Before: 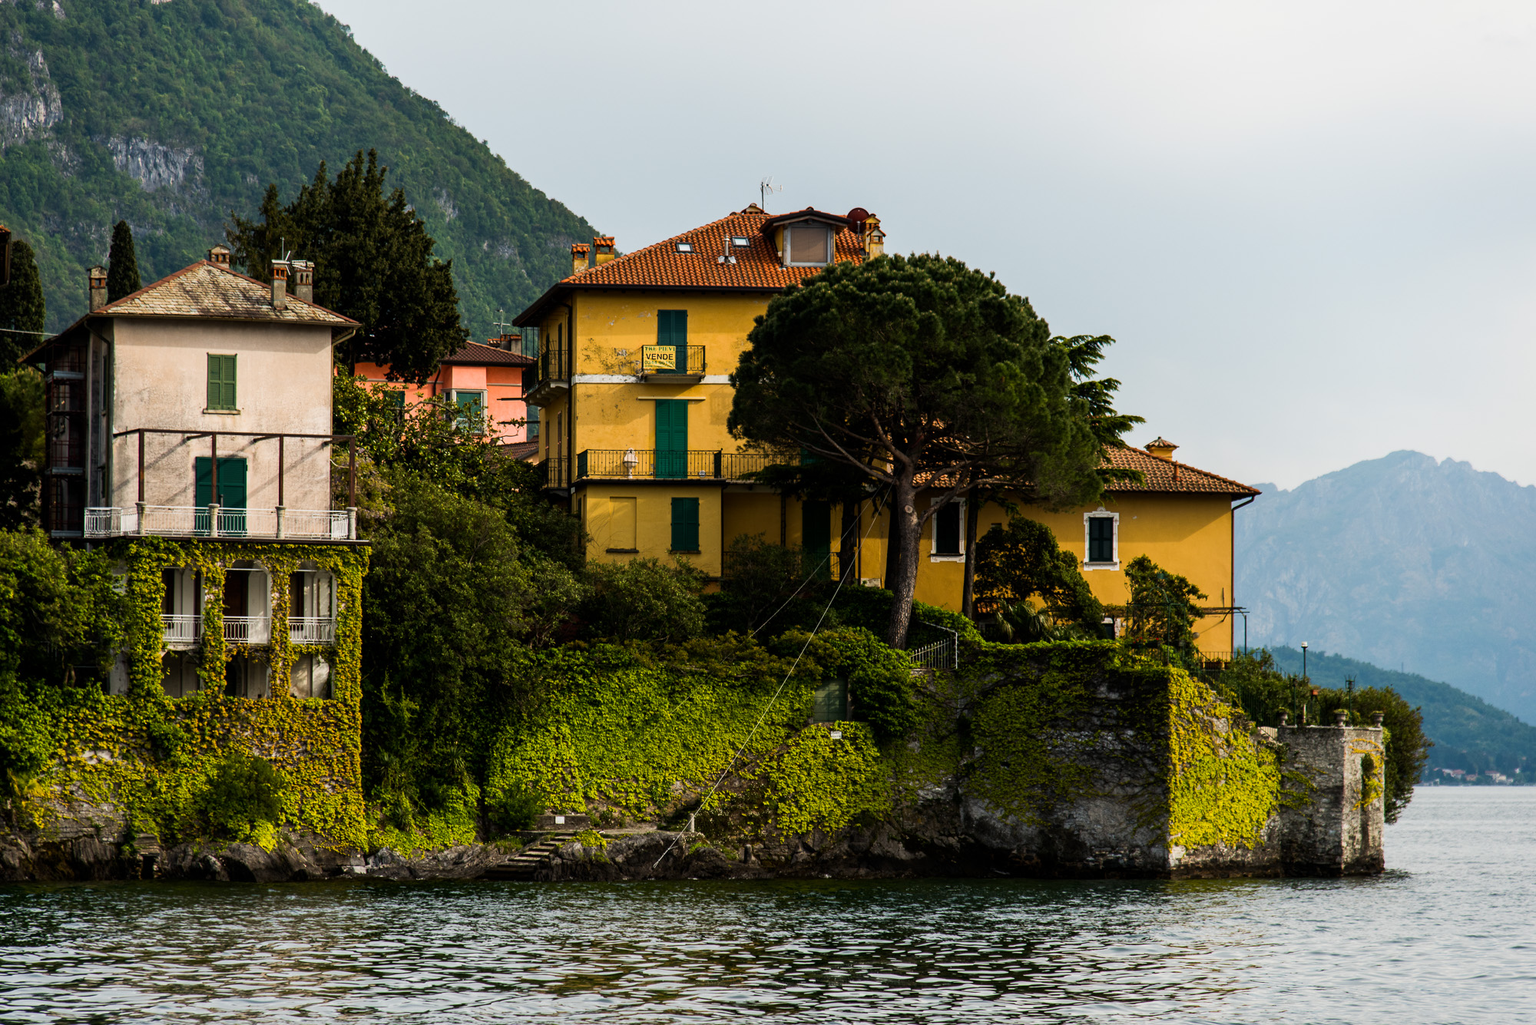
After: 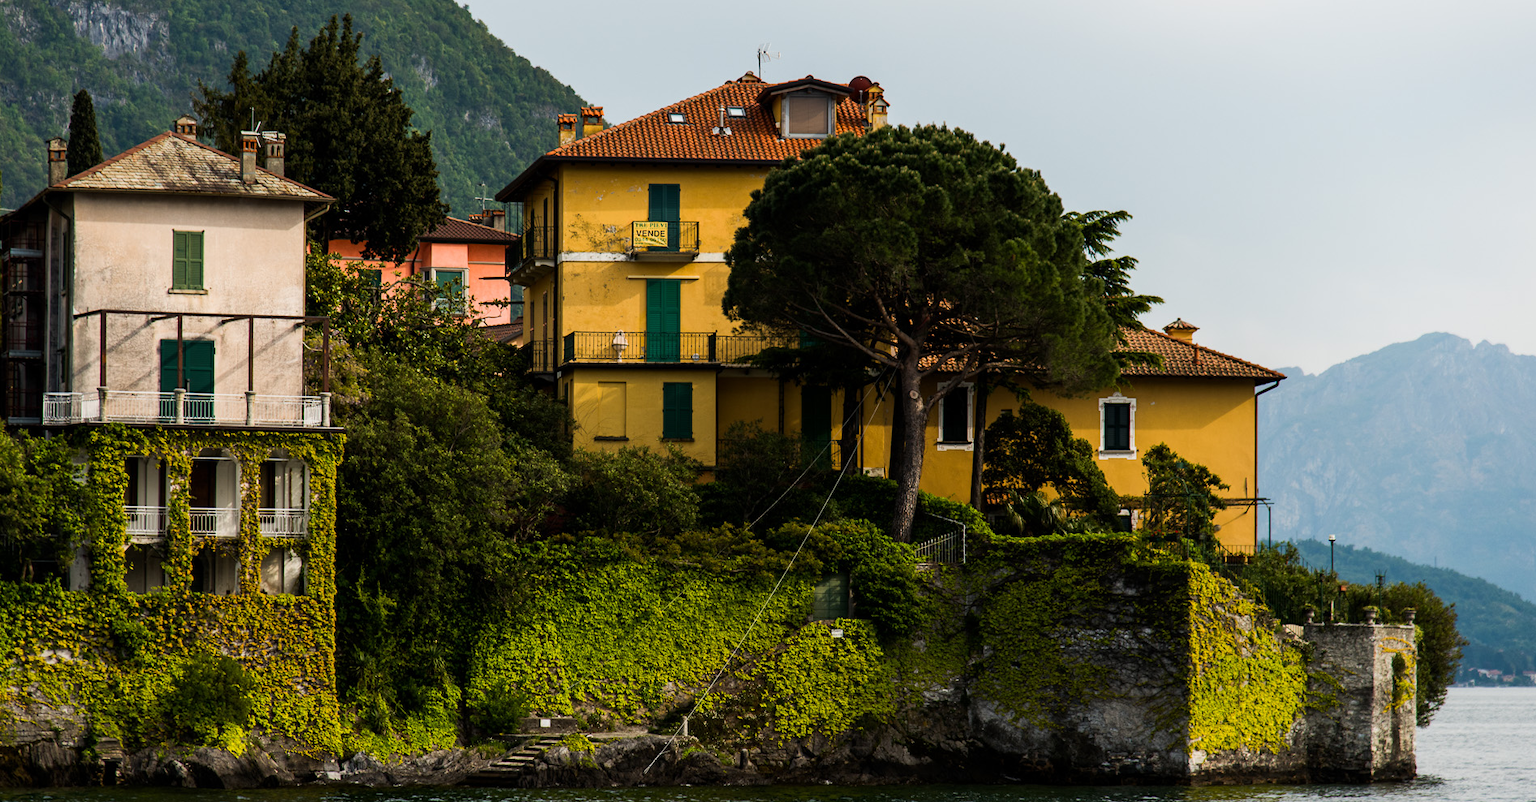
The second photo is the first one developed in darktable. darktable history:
crop and rotate: left 2.861%, top 13.274%, right 2.46%, bottom 12.572%
